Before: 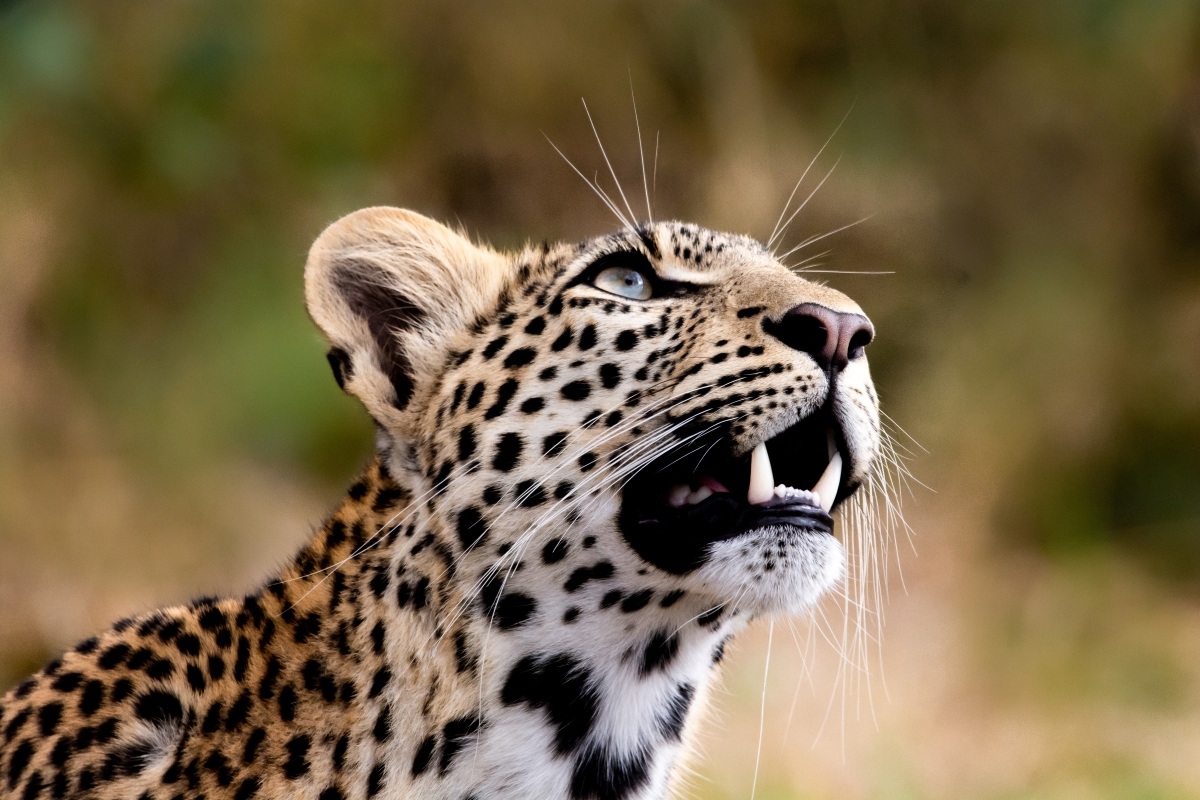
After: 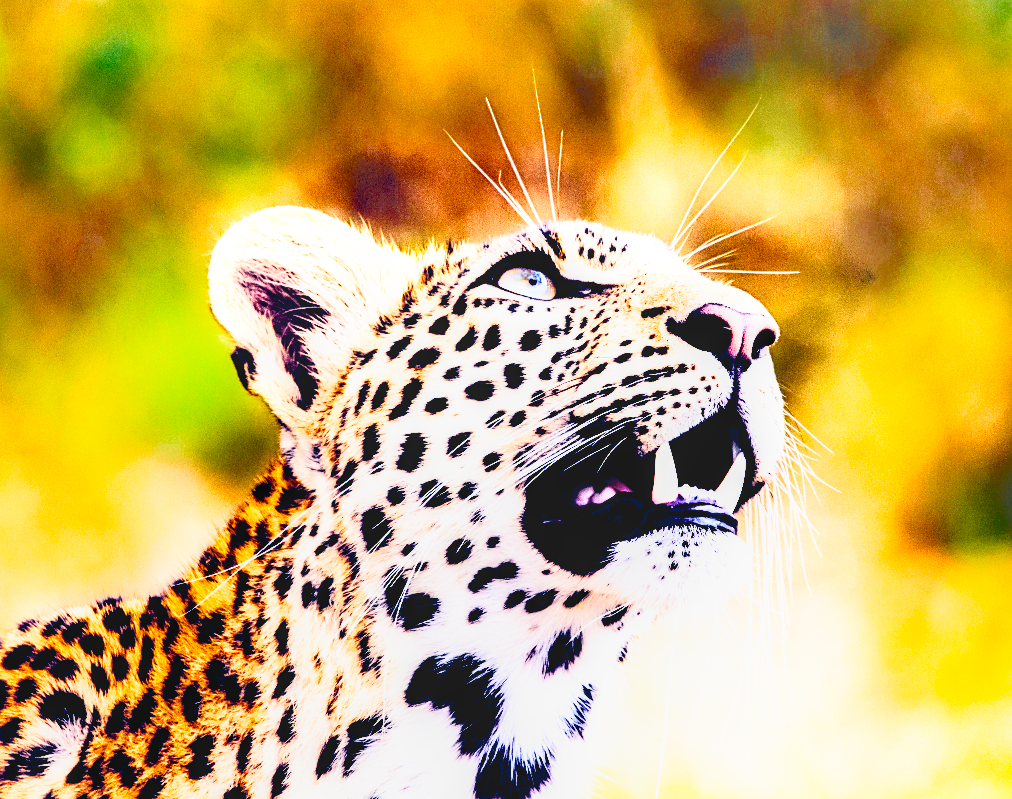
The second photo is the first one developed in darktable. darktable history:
sharpen: on, module defaults
shadows and highlights: soften with gaussian
color balance rgb: global offset › luminance -0.284%, global offset › chroma 0.305%, global offset › hue 258.93°, perceptual saturation grading › global saturation 44.887%, perceptual saturation grading › highlights -25.365%, perceptual saturation grading › shadows 50.138%, global vibrance -7.791%, contrast -13.181%, saturation formula JzAzBz (2021)
exposure: black level correction 0, exposure 0.947 EV, compensate highlight preservation false
tone curve: curves: ch0 [(0, 0) (0.003, 0.003) (0.011, 0.012) (0.025, 0.028) (0.044, 0.049) (0.069, 0.091) (0.1, 0.144) (0.136, 0.21) (0.177, 0.277) (0.224, 0.352) (0.277, 0.433) (0.335, 0.523) (0.399, 0.613) (0.468, 0.702) (0.543, 0.79) (0.623, 0.867) (0.709, 0.916) (0.801, 0.946) (0.898, 0.972) (1, 1)], color space Lab, independent channels, preserve colors none
base curve: curves: ch0 [(0, 0) (0.007, 0.004) (0.027, 0.03) (0.046, 0.07) (0.207, 0.54) (0.442, 0.872) (0.673, 0.972) (1, 1)], preserve colors none
local contrast: on, module defaults
crop: left 8.06%, right 7.528%
